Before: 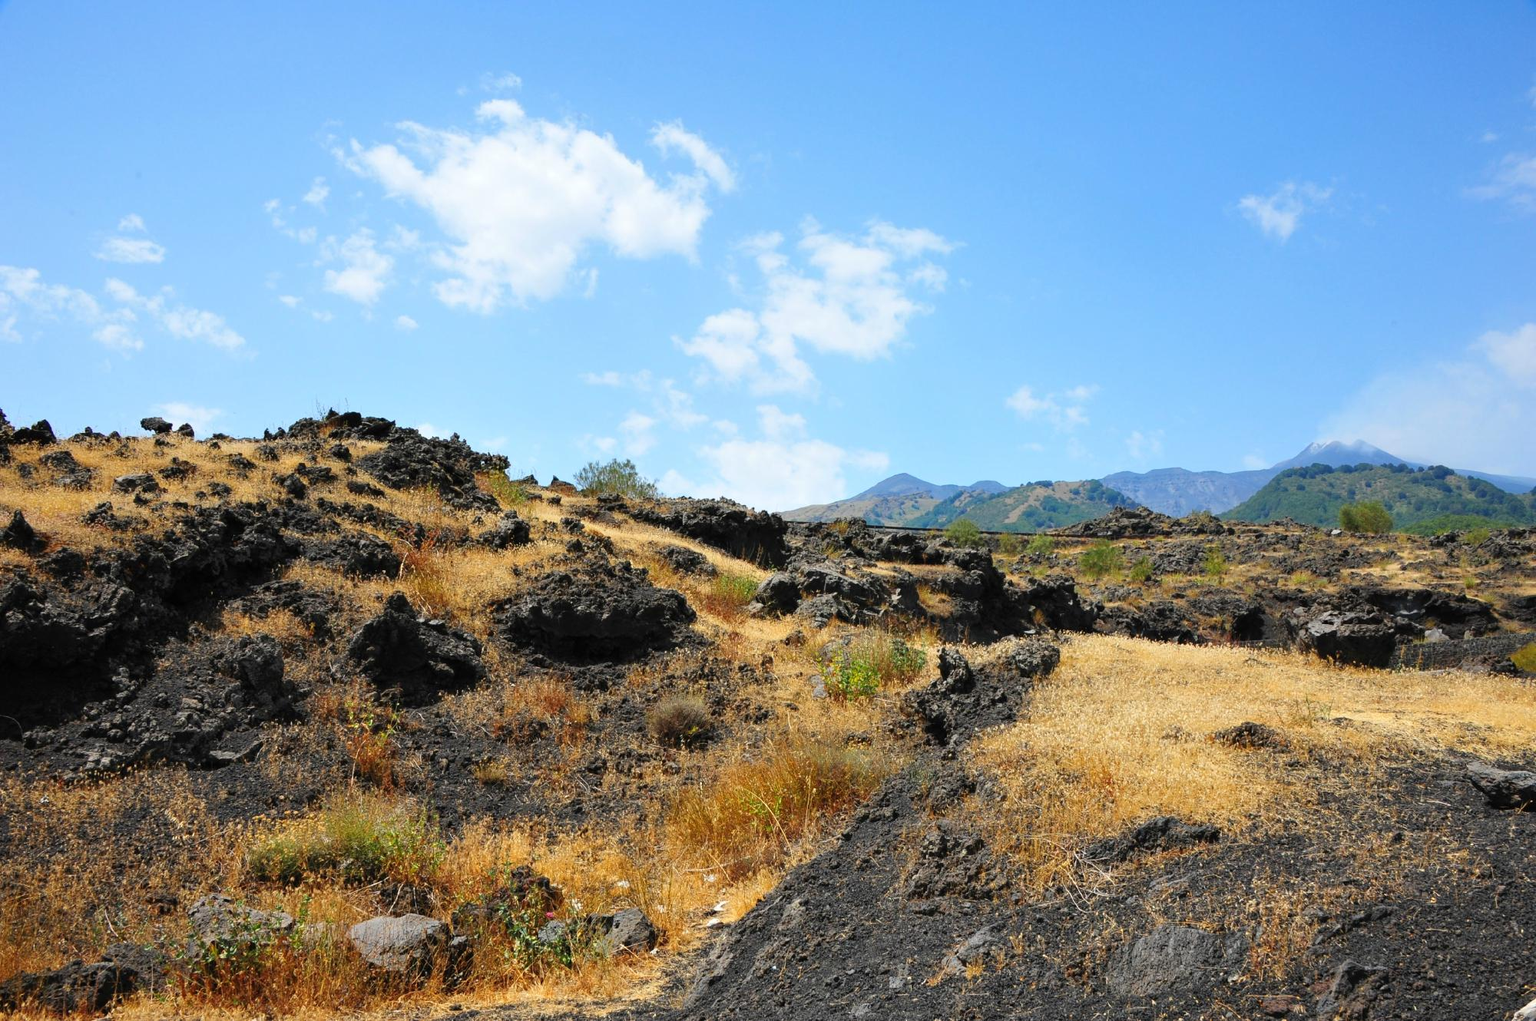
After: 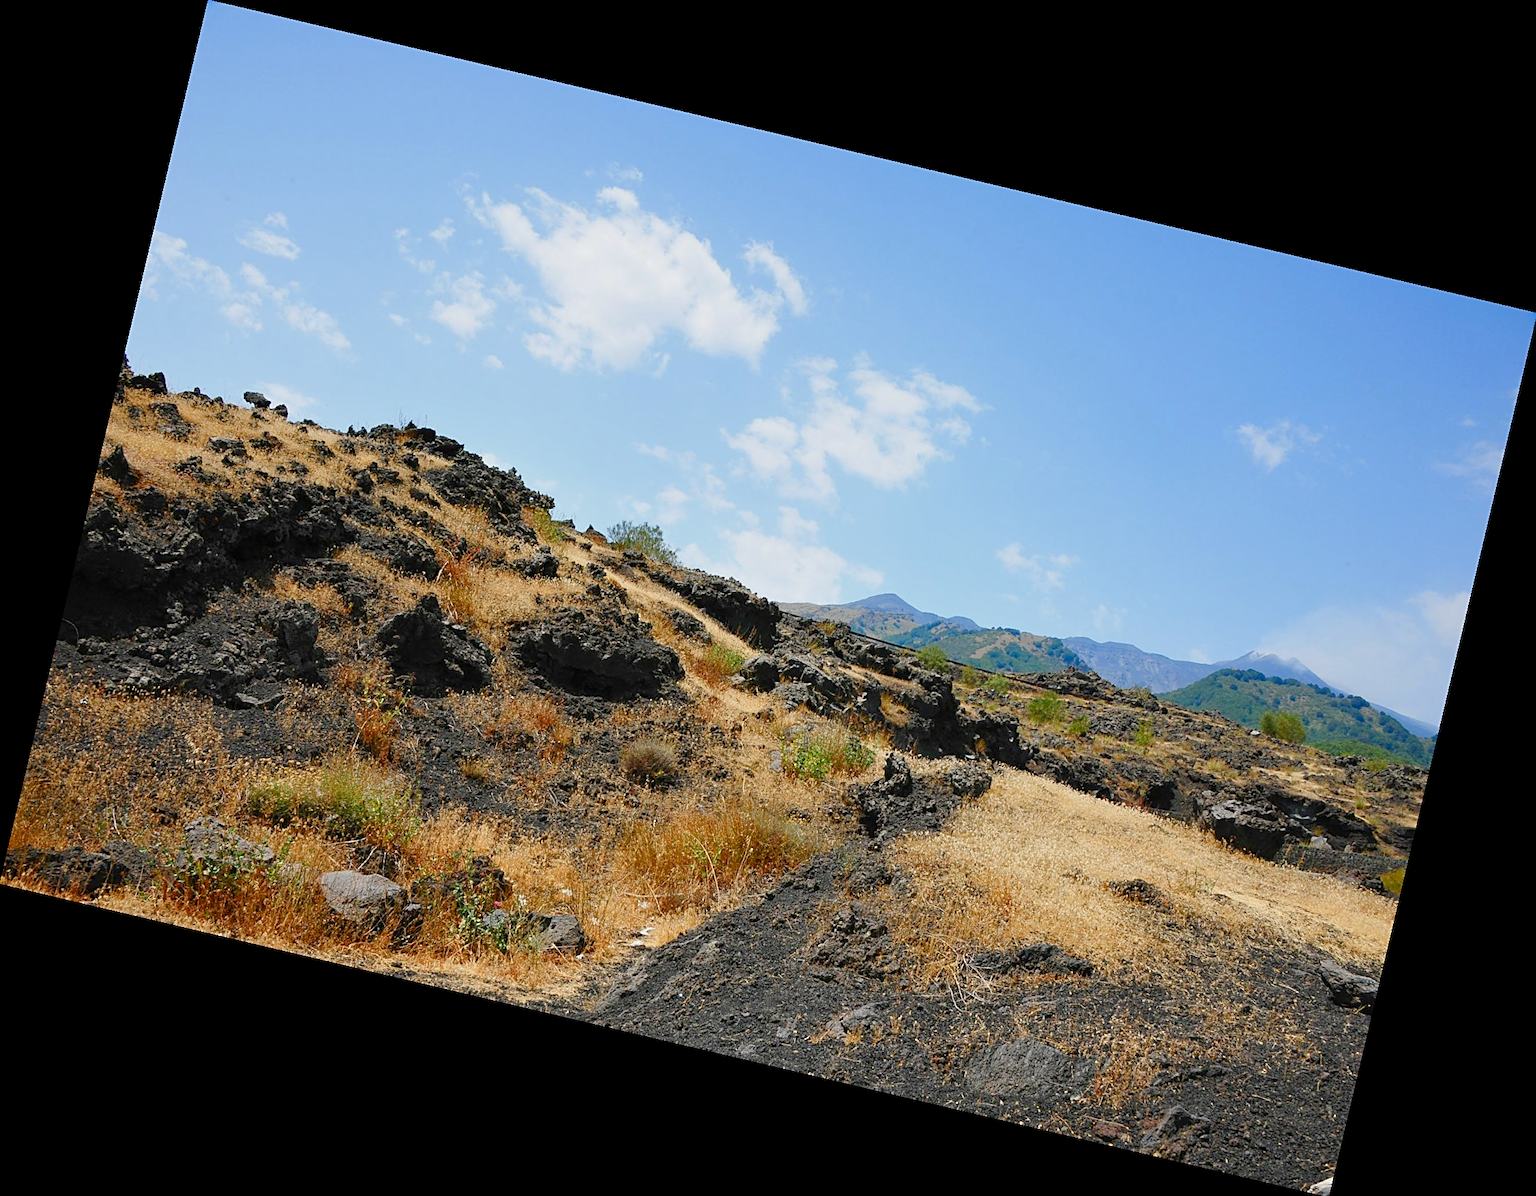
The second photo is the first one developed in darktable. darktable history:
rotate and perspective: rotation 13.27°, automatic cropping off
sharpen: on, module defaults
color balance rgb: shadows lift › chroma 1%, shadows lift › hue 113°, highlights gain › chroma 0.2%, highlights gain › hue 333°, perceptual saturation grading › global saturation 20%, perceptual saturation grading › highlights -50%, perceptual saturation grading › shadows 25%, contrast -10%
